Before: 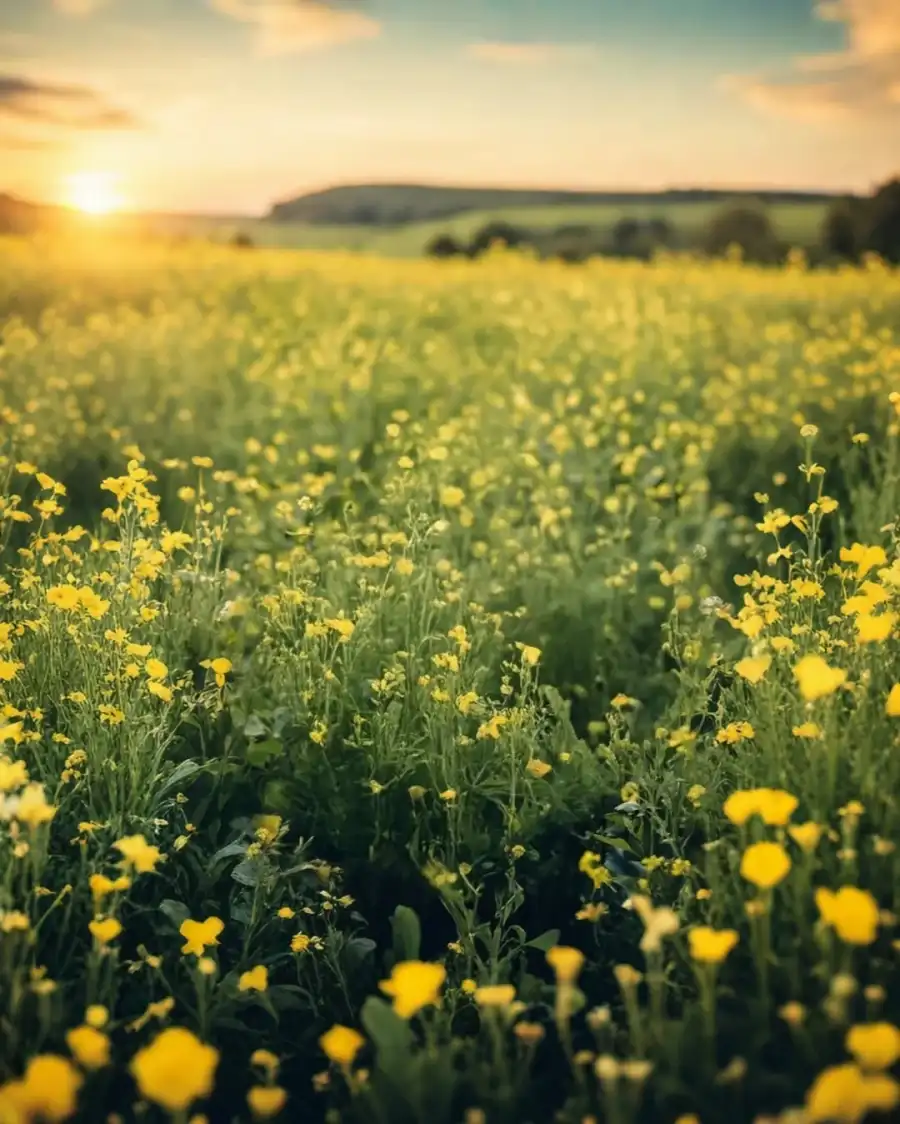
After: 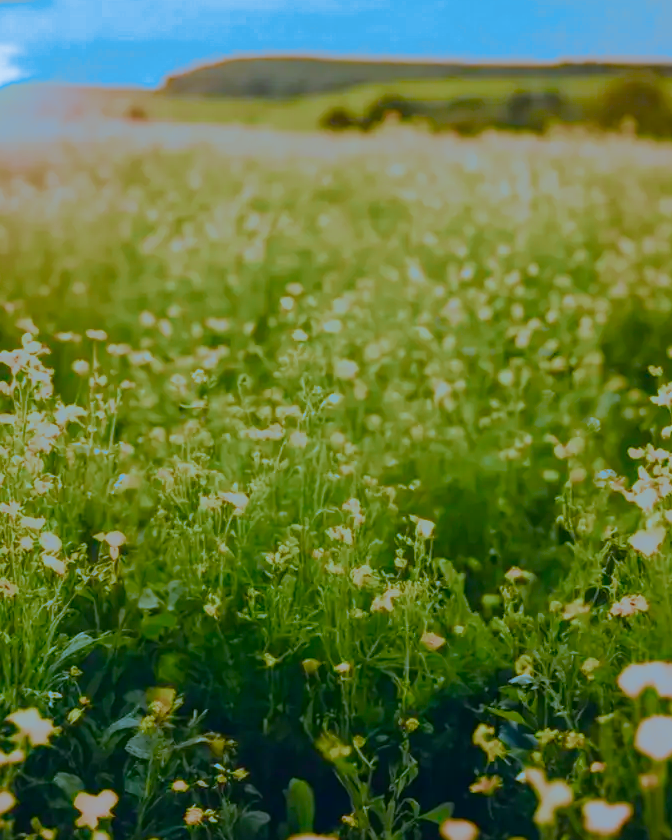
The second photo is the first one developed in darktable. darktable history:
crop and rotate: left 11.831%, top 11.346%, right 13.429%, bottom 13.899%
color balance: input saturation 134.34%, contrast -10.04%, contrast fulcrum 19.67%, output saturation 133.51%
split-toning: shadows › hue 220°, shadows › saturation 0.64, highlights › hue 220°, highlights › saturation 0.64, balance 0, compress 5.22%
